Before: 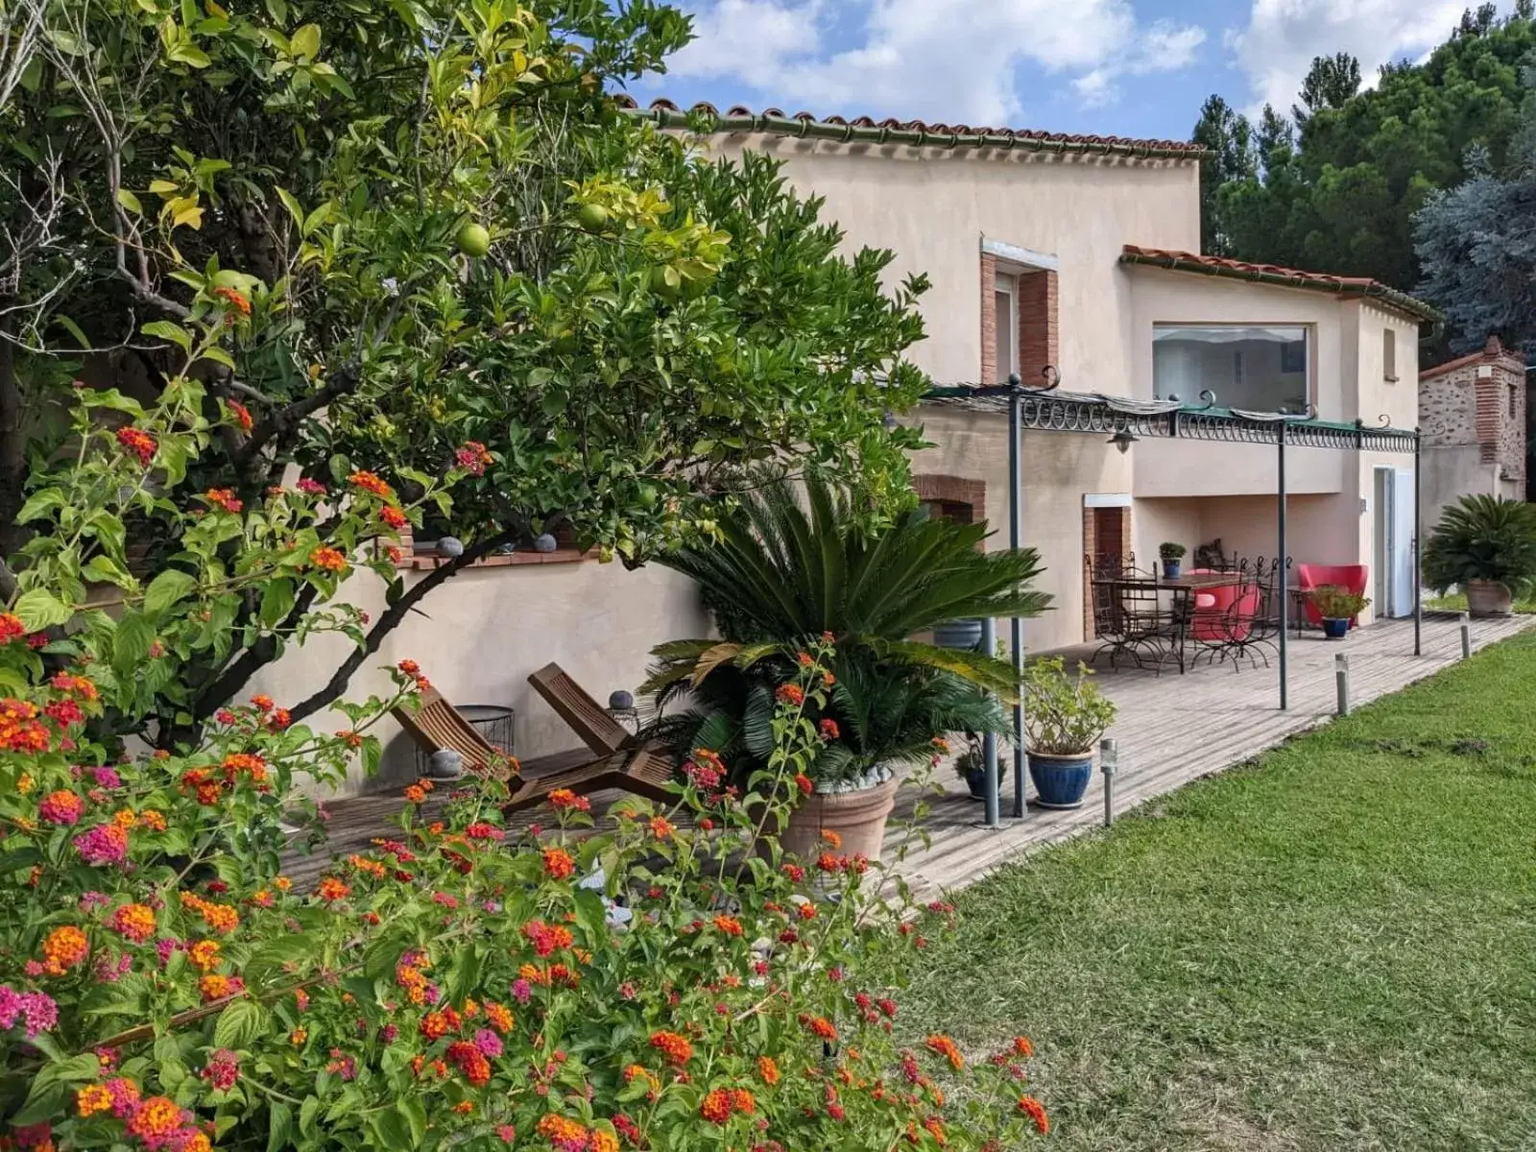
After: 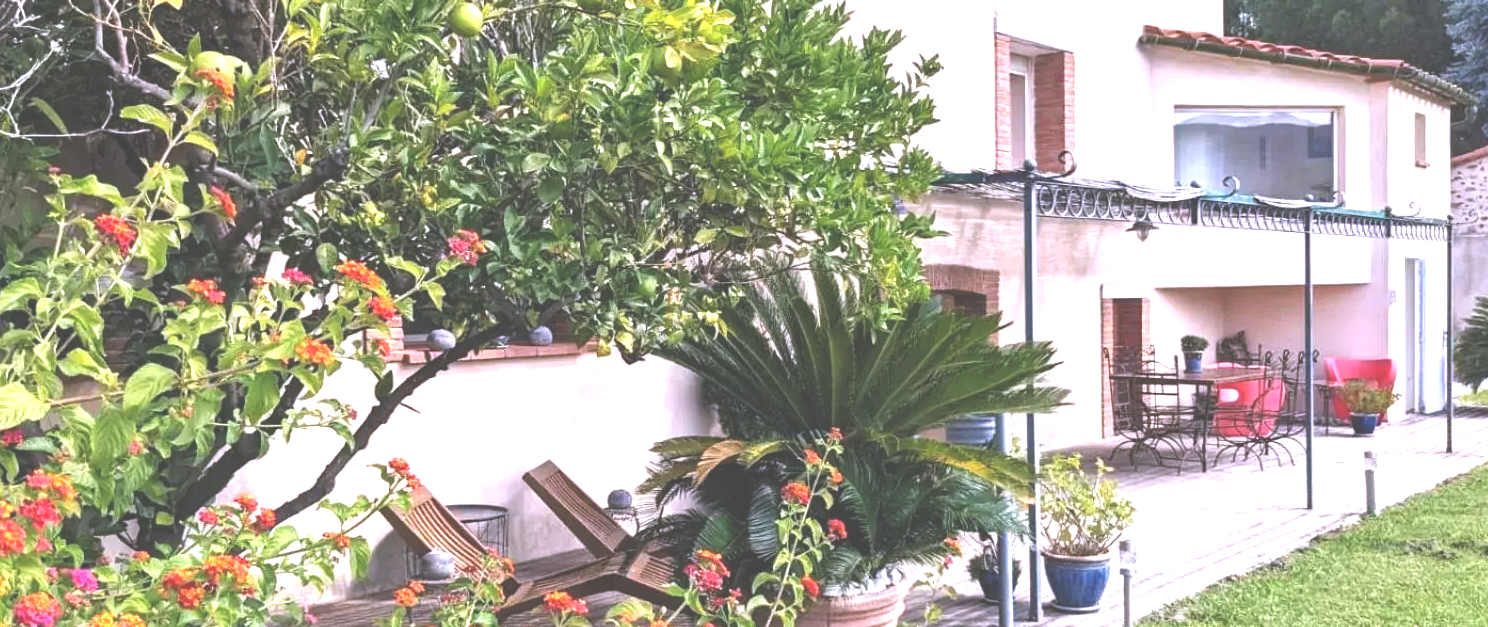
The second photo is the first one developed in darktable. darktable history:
exposure: black level correction -0.023, exposure 1.397 EV, compensate highlight preservation false
white balance: red 1.042, blue 1.17
crop: left 1.744%, top 19.225%, right 5.069%, bottom 28.357%
